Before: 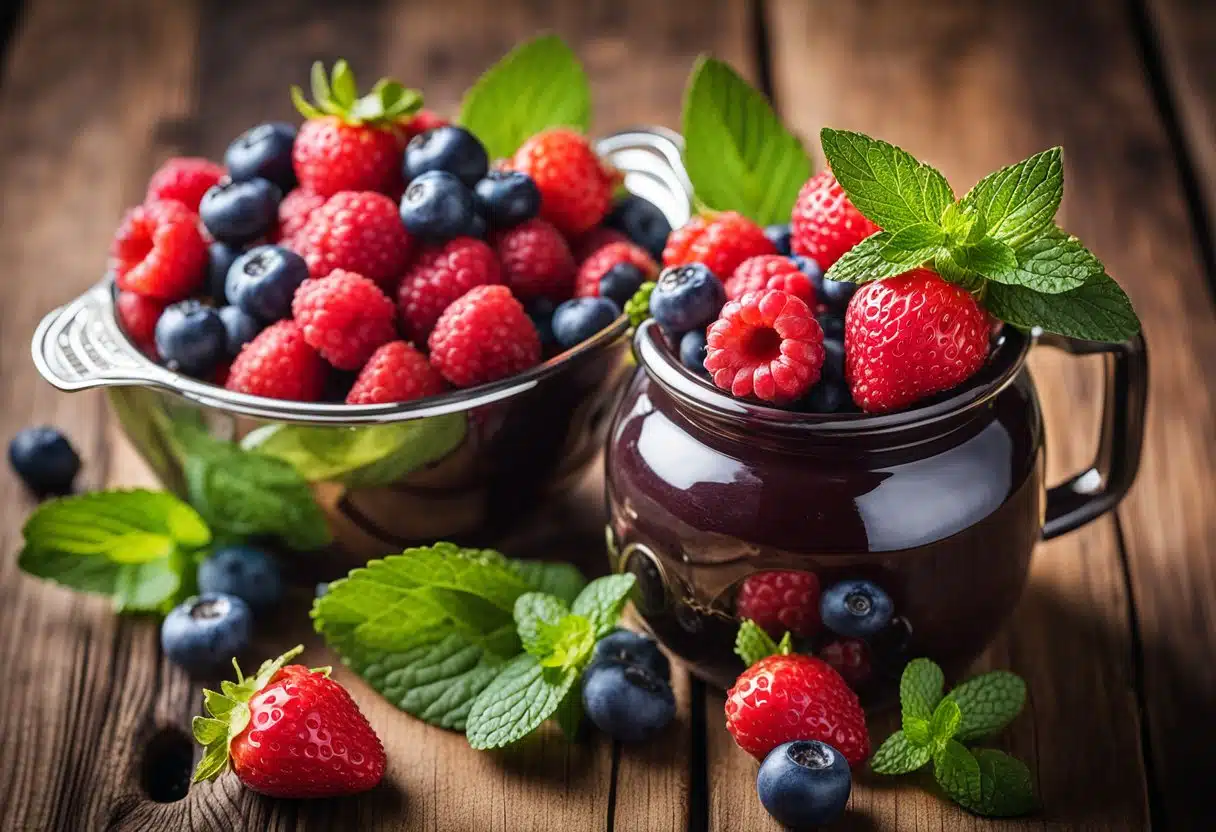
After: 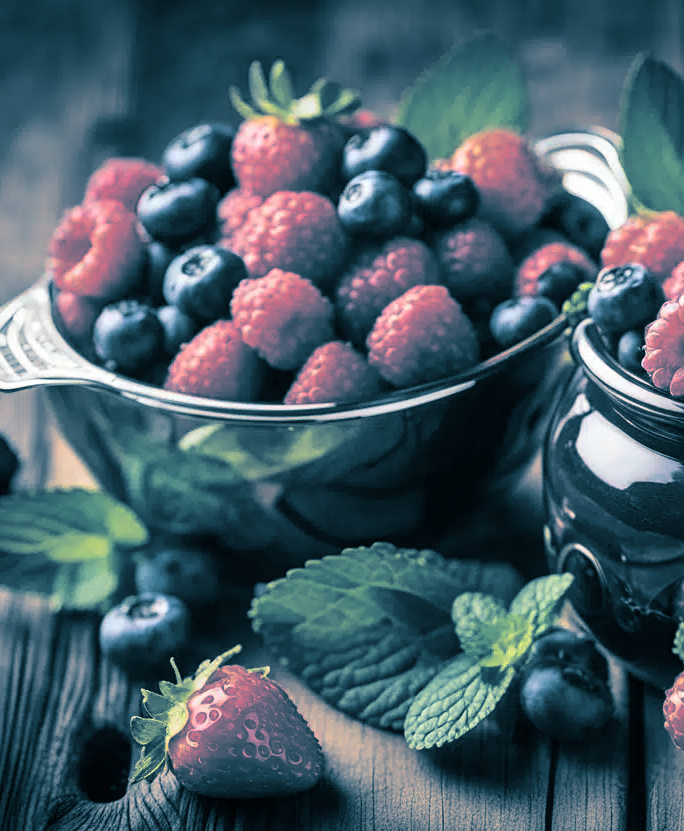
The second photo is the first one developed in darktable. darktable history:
split-toning: shadows › hue 212.4°, balance -70
crop: left 5.114%, right 38.589%
